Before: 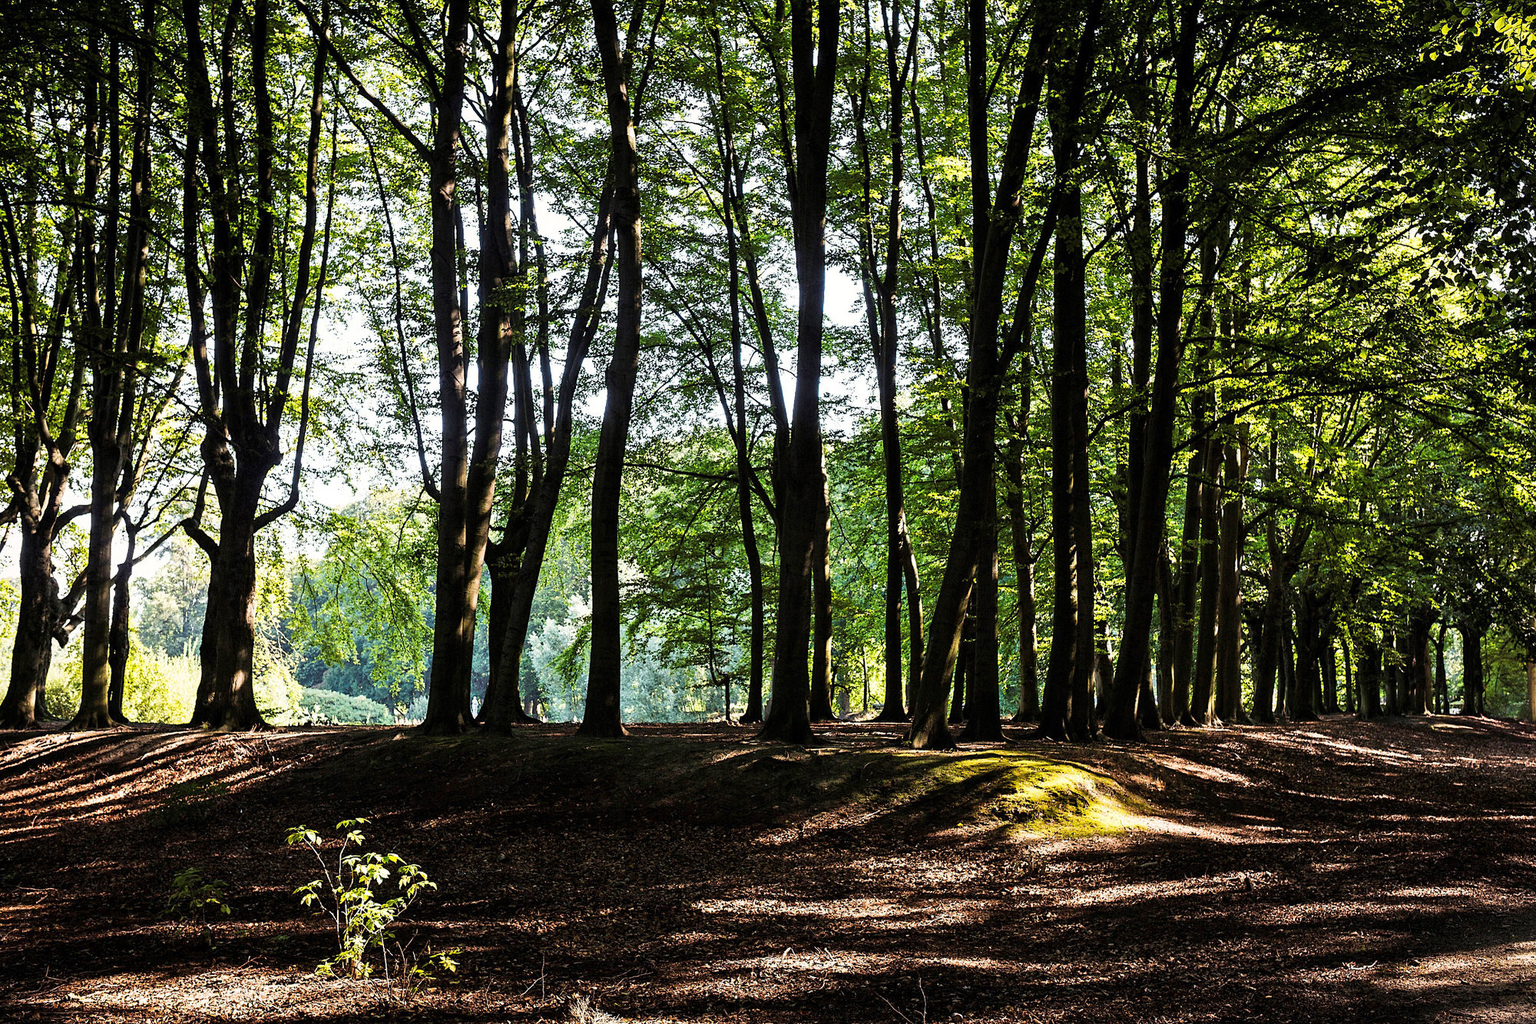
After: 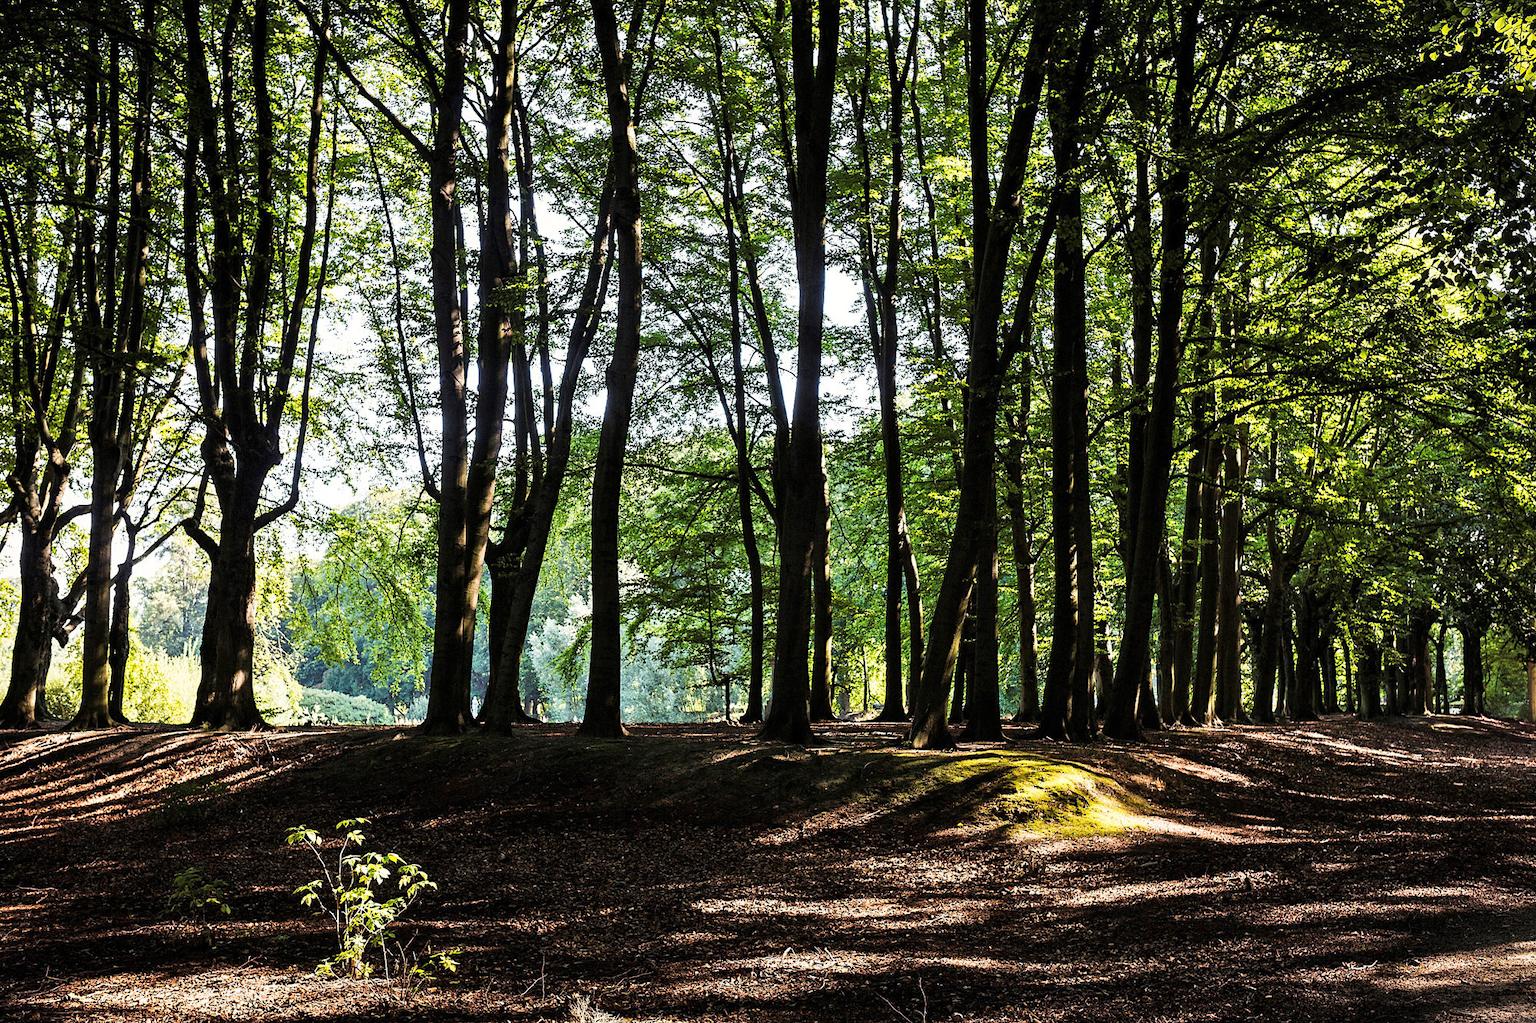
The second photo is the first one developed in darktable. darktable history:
shadows and highlights: shadows 25.26, highlights -47.87, soften with gaussian
